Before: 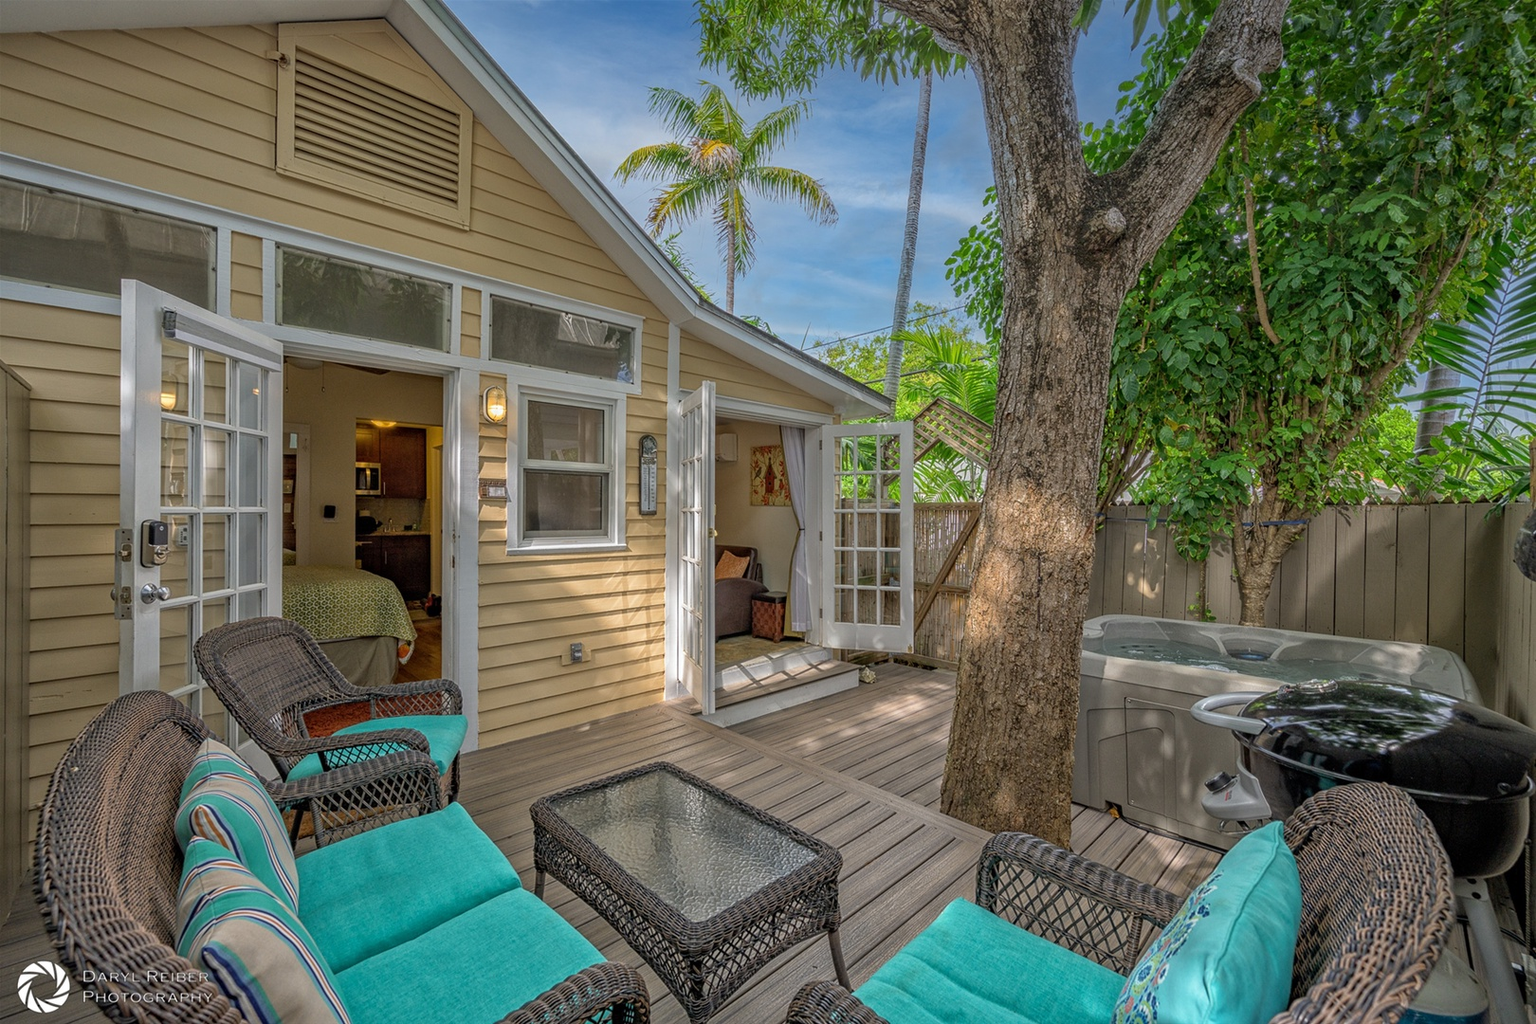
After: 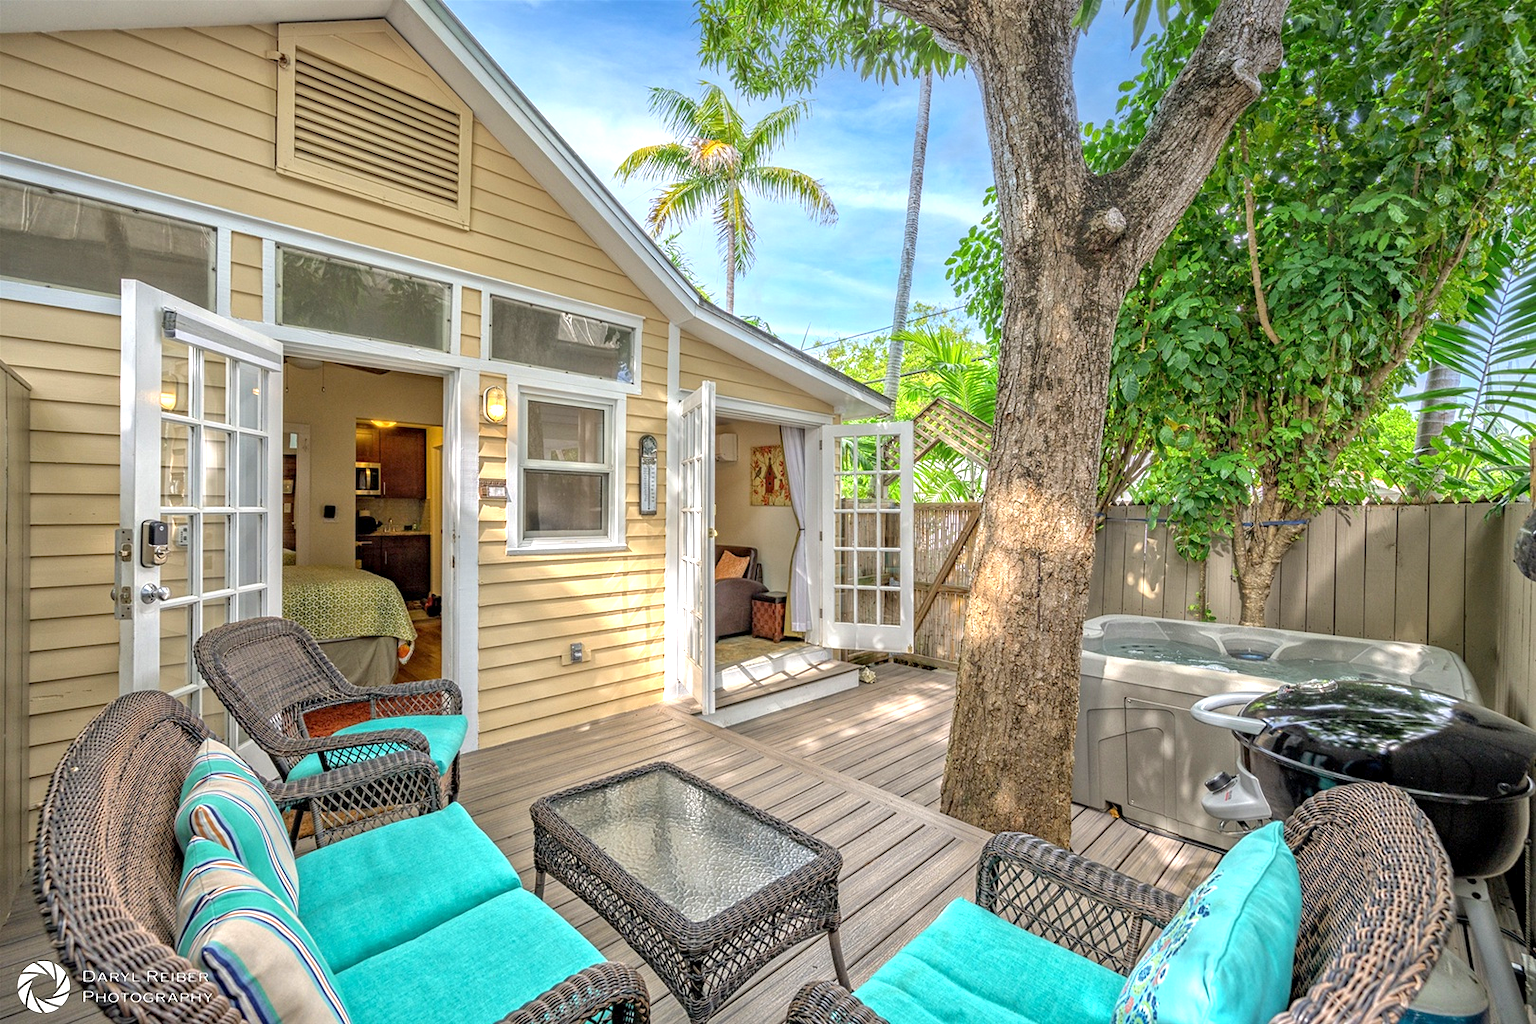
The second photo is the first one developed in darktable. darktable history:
tone equalizer: edges refinement/feathering 500, mask exposure compensation -1.57 EV, preserve details guided filter
exposure: black level correction 0.001, exposure 1.127 EV, compensate exposure bias true, compensate highlight preservation false
